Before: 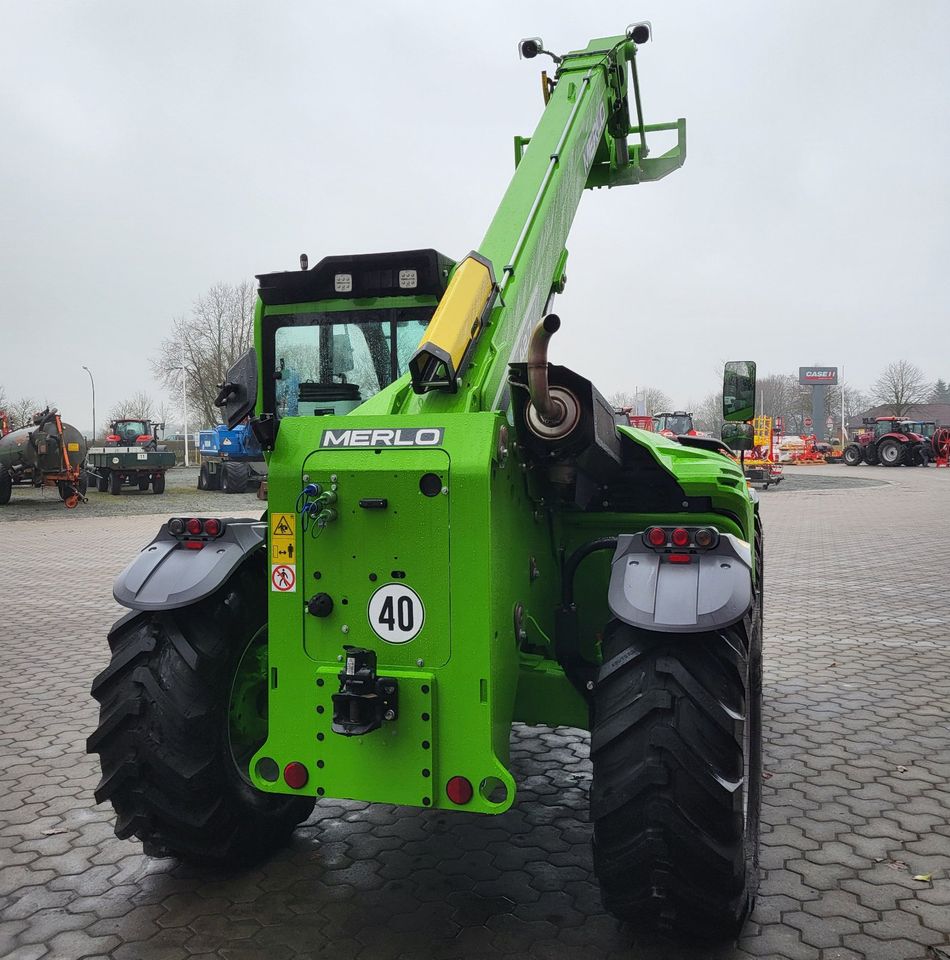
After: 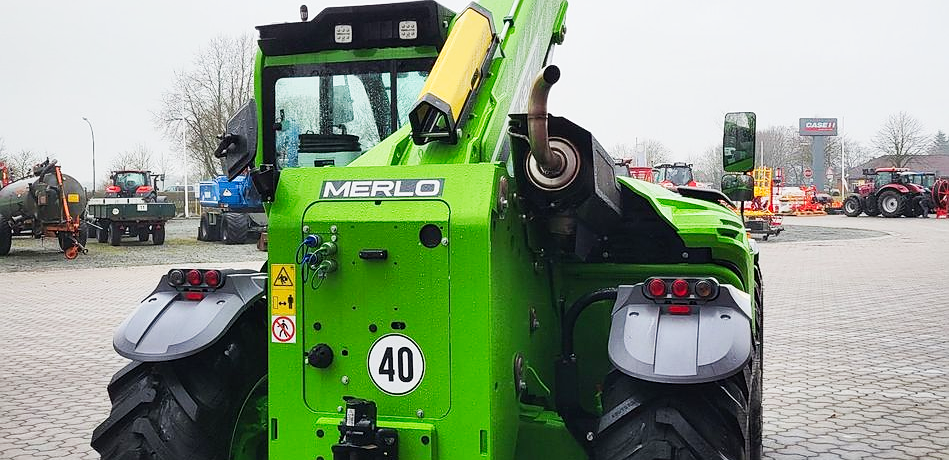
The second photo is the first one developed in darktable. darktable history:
tone curve: curves: ch0 [(0, 0) (0.055, 0.057) (0.258, 0.307) (0.434, 0.543) (0.517, 0.657) (0.745, 0.874) (1, 1)]; ch1 [(0, 0) (0.346, 0.307) (0.418, 0.383) (0.46, 0.439) (0.482, 0.493) (0.502, 0.497) (0.517, 0.506) (0.55, 0.561) (0.588, 0.61) (0.646, 0.688) (1, 1)]; ch2 [(0, 0) (0.346, 0.34) (0.431, 0.45) (0.485, 0.499) (0.5, 0.503) (0.527, 0.508) (0.545, 0.562) (0.679, 0.706) (1, 1)], preserve colors none
sharpen: radius 1.043
crop and rotate: top 25.983%, bottom 26.04%
